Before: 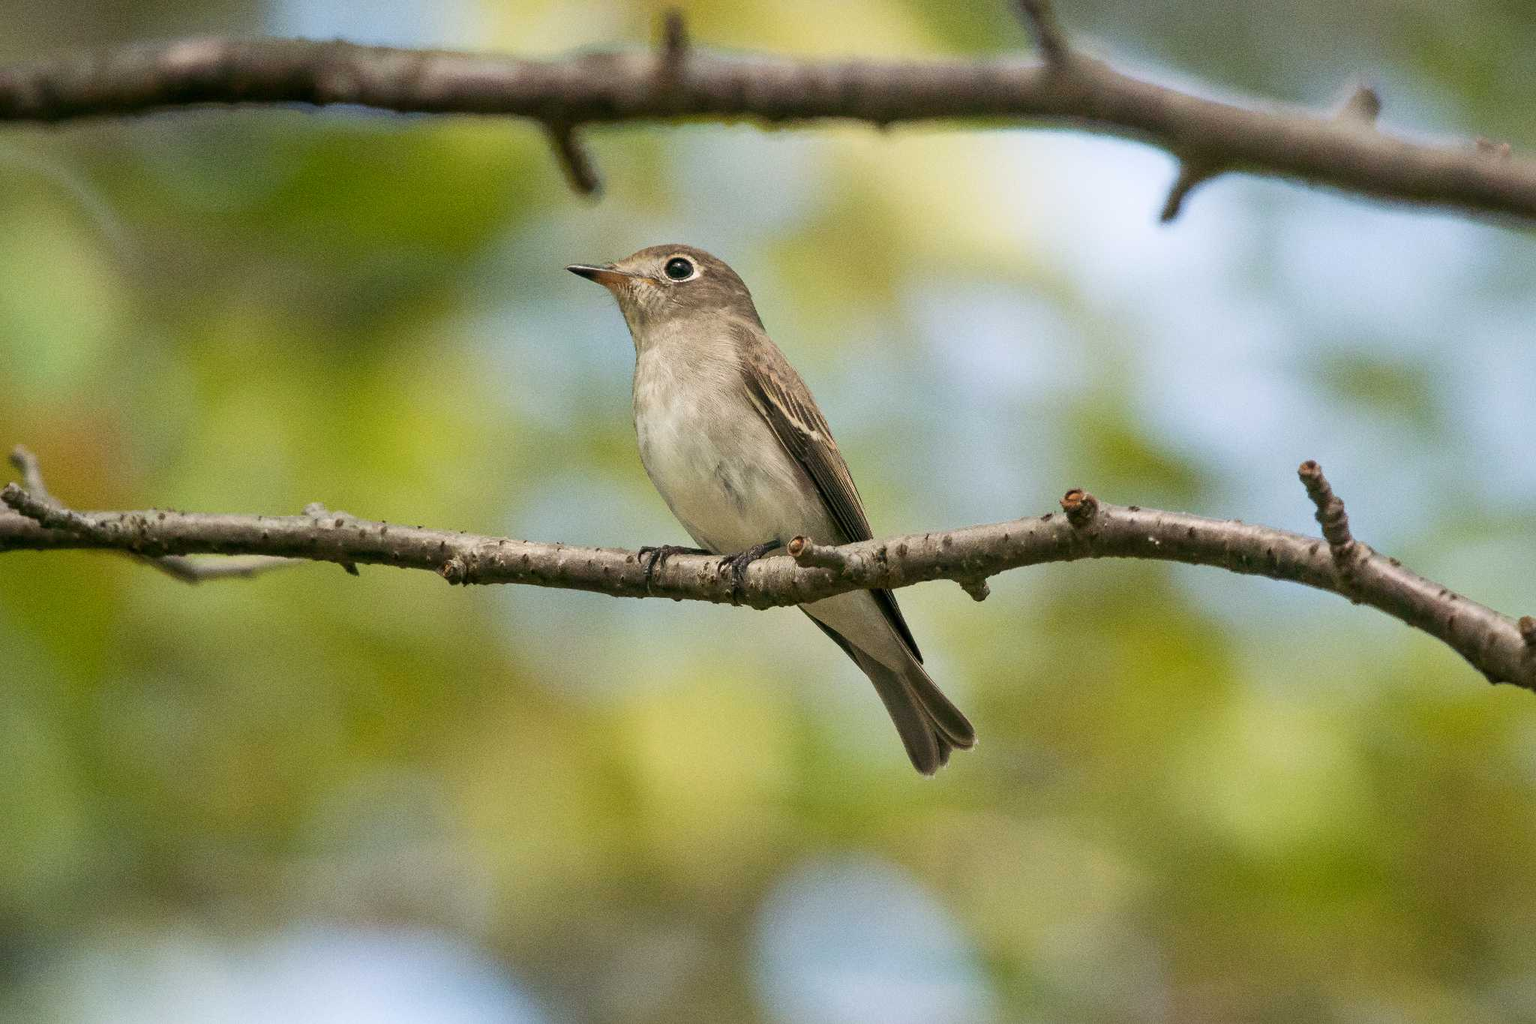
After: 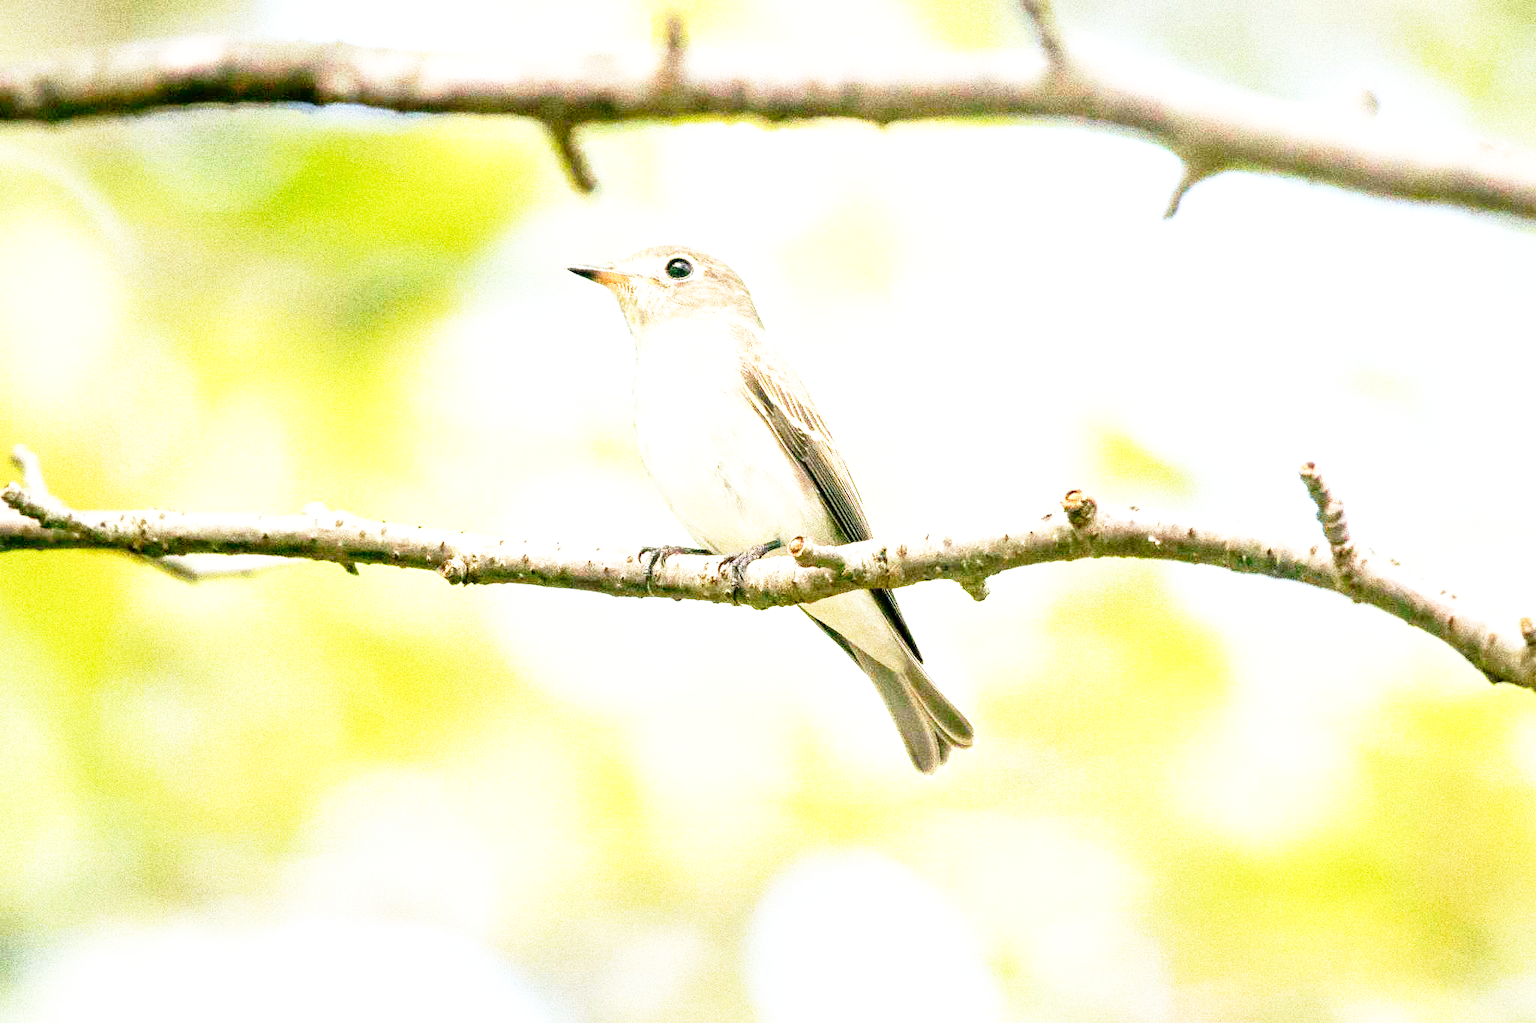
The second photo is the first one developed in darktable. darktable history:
exposure: black level correction 0.001, exposure 1.722 EV, compensate highlight preservation false
base curve: curves: ch0 [(0, 0) (0.012, 0.01) (0.073, 0.168) (0.31, 0.711) (0.645, 0.957) (1, 1)], preserve colors none
